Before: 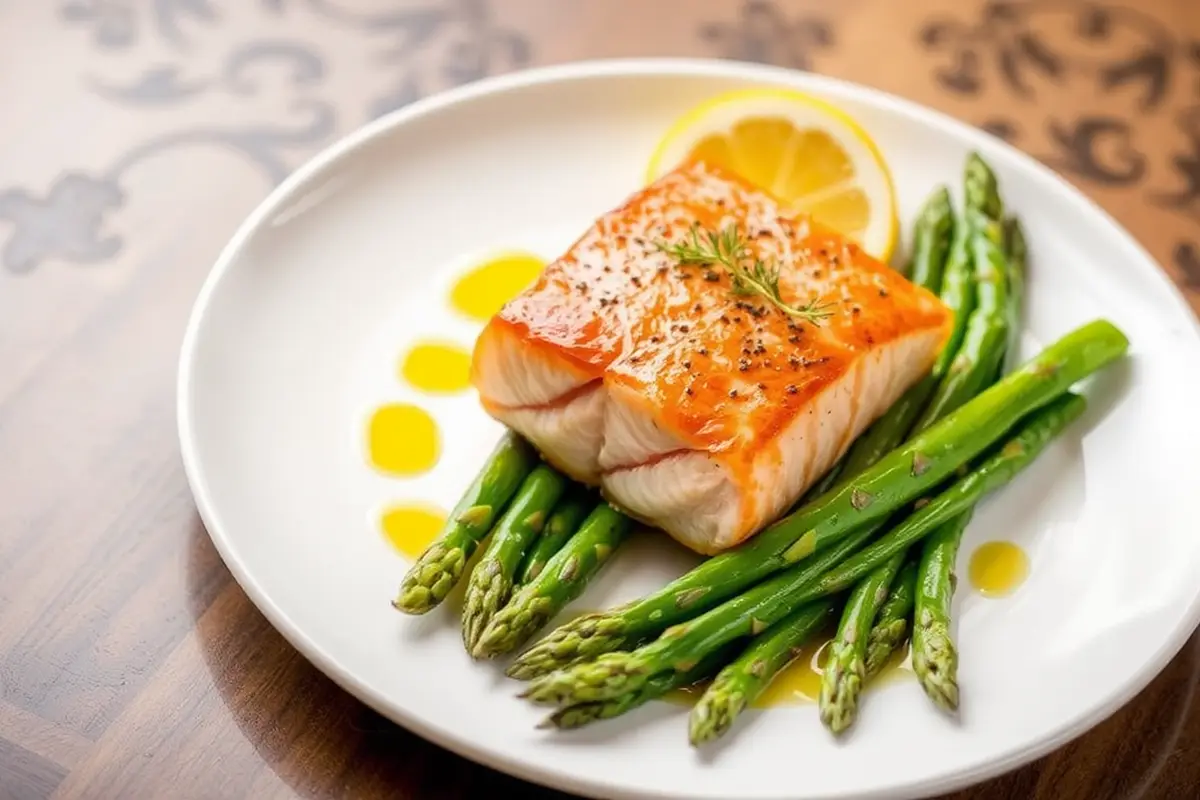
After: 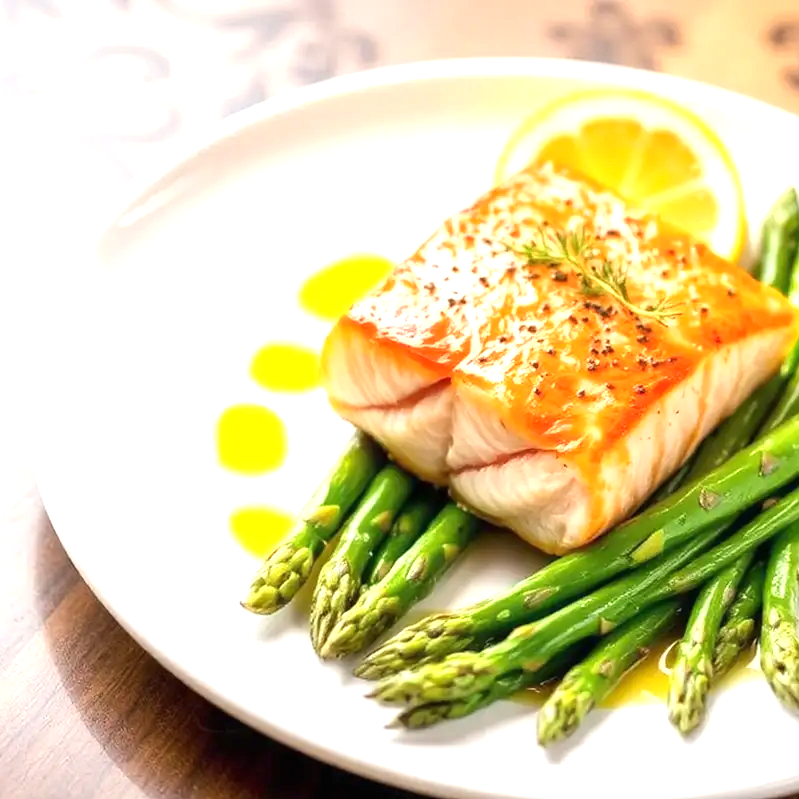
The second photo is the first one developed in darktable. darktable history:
exposure: black level correction 0, exposure 0.9 EV, compensate highlight preservation false
crop and rotate: left 12.673%, right 20.66%
